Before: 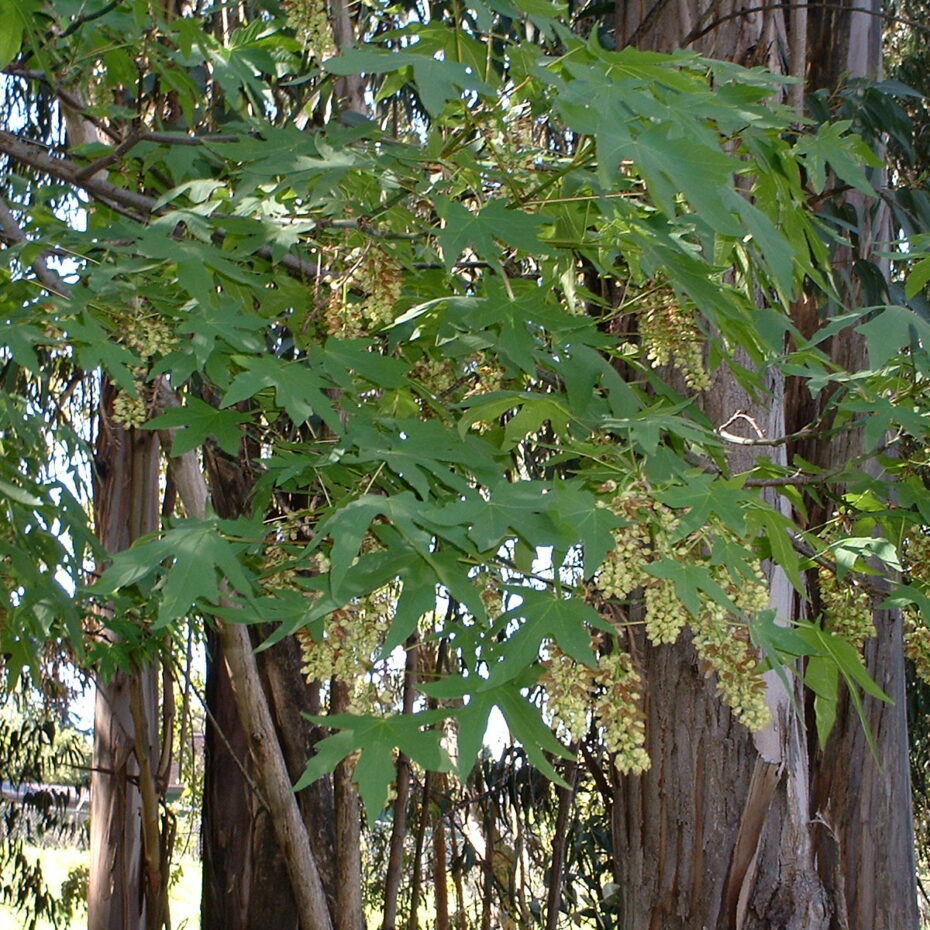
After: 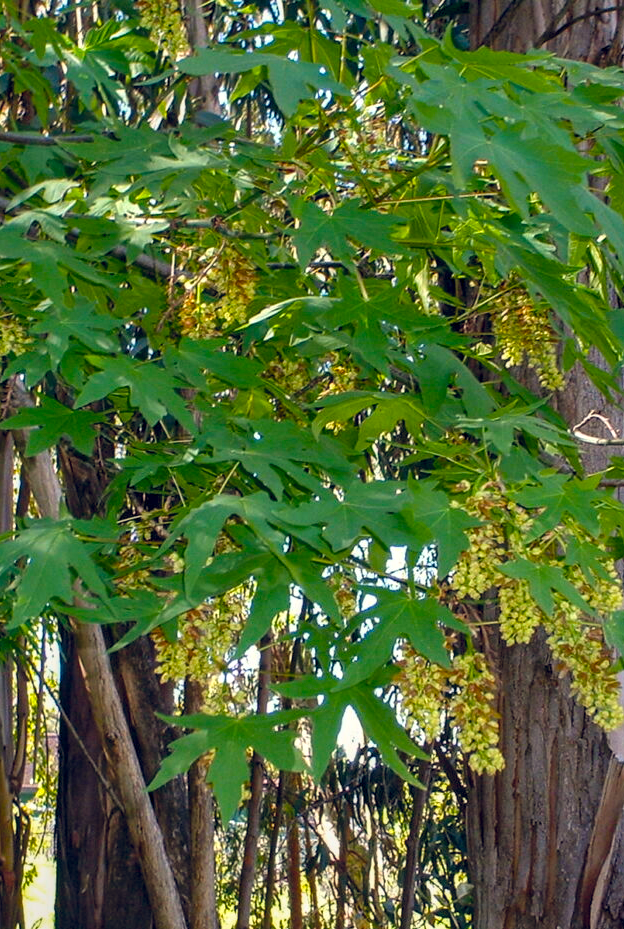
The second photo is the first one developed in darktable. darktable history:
crop and rotate: left 15.729%, right 17.129%
color correction: highlights a* -2.69, highlights b* 2.45
color balance rgb: highlights gain › chroma 1.119%, highlights gain › hue 60.27°, global offset › chroma 0.138%, global offset › hue 253.98°, linear chroma grading › global chroma 25.22%, perceptual saturation grading › global saturation 30.17%
local contrast: on, module defaults
